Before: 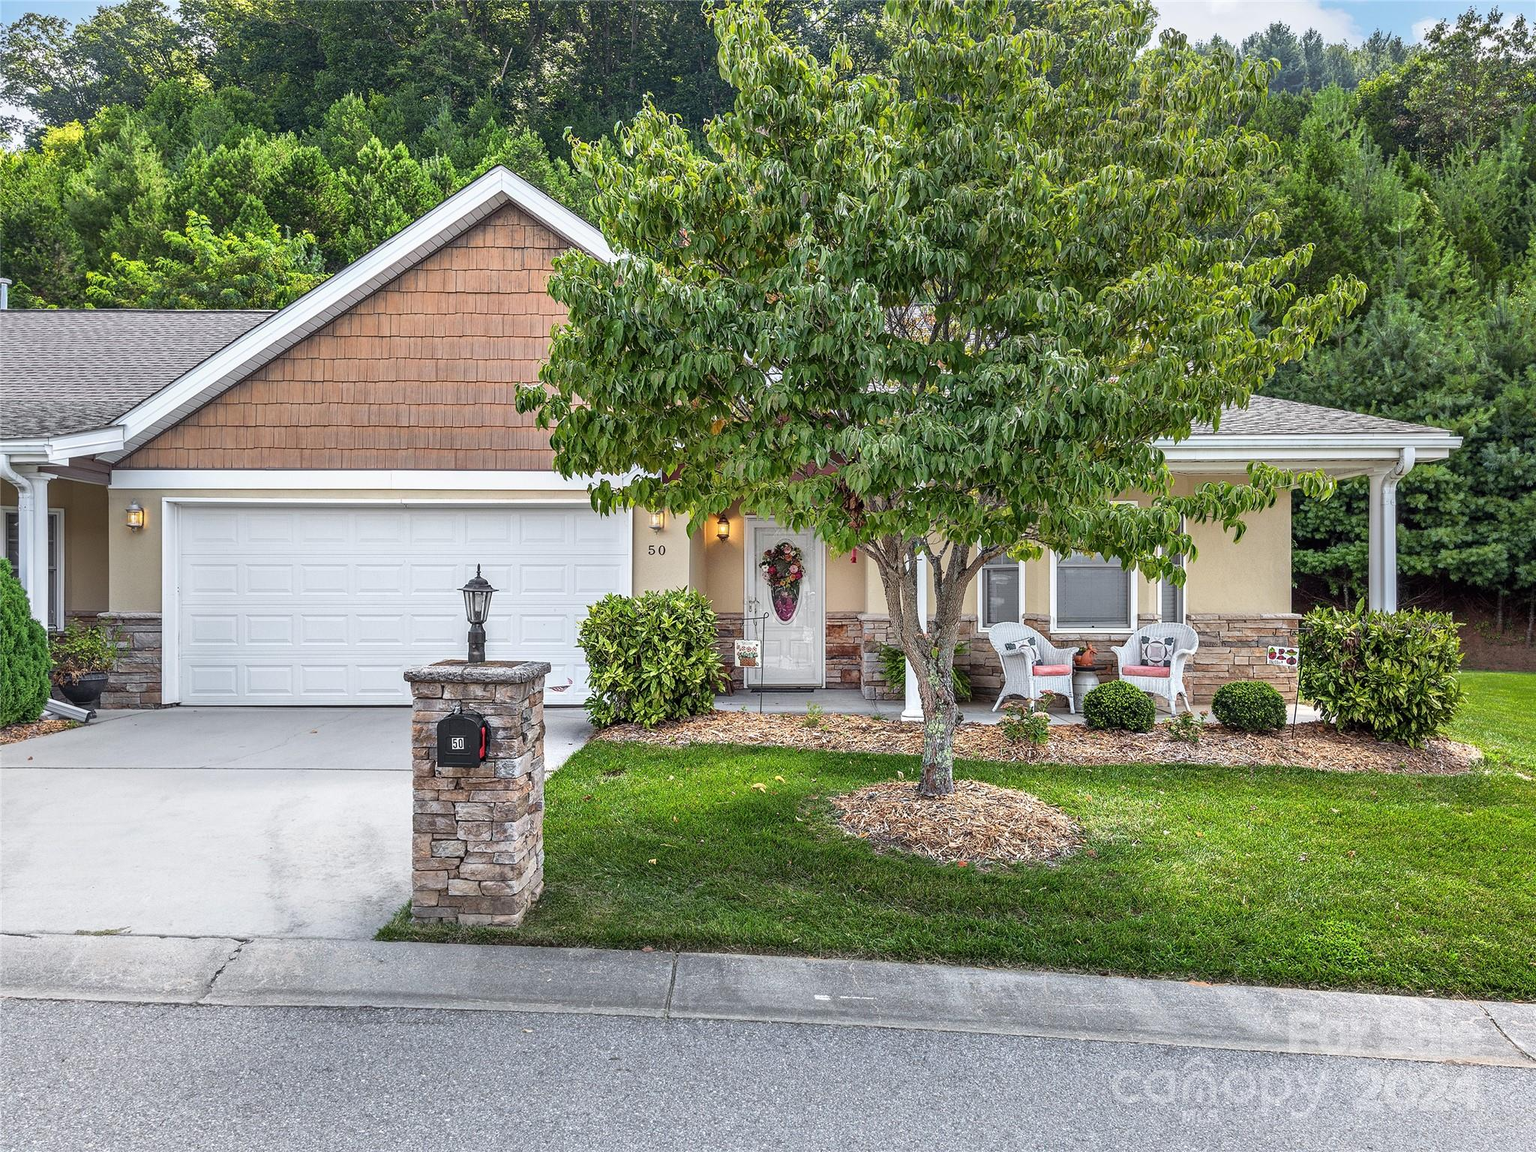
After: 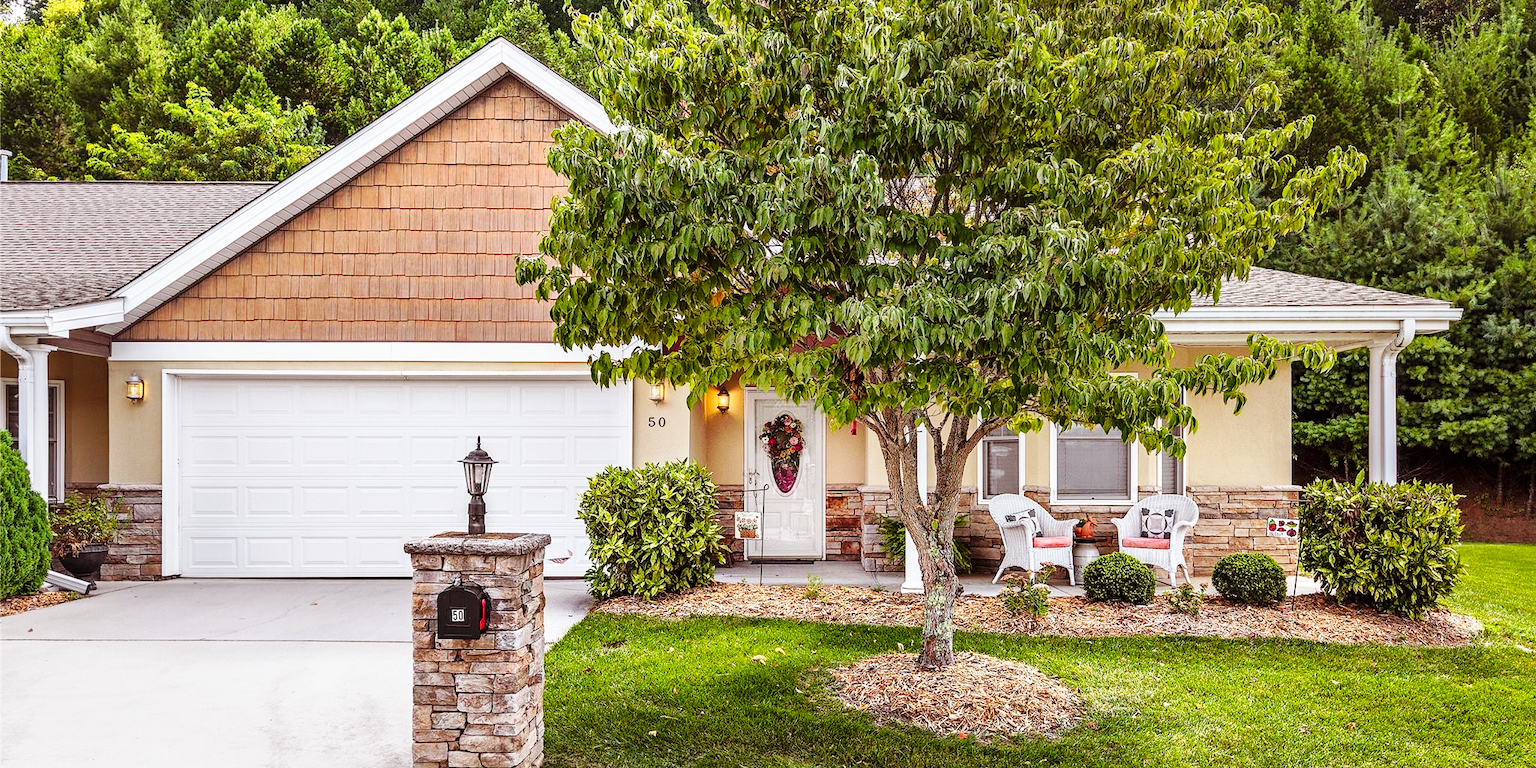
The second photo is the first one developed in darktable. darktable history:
rgb levels: mode RGB, independent channels, levels [[0, 0.5, 1], [0, 0.521, 1], [0, 0.536, 1]]
crop: top 11.166%, bottom 22.168%
base curve: curves: ch0 [(0, 0) (0.032, 0.025) (0.121, 0.166) (0.206, 0.329) (0.605, 0.79) (1, 1)], preserve colors none
